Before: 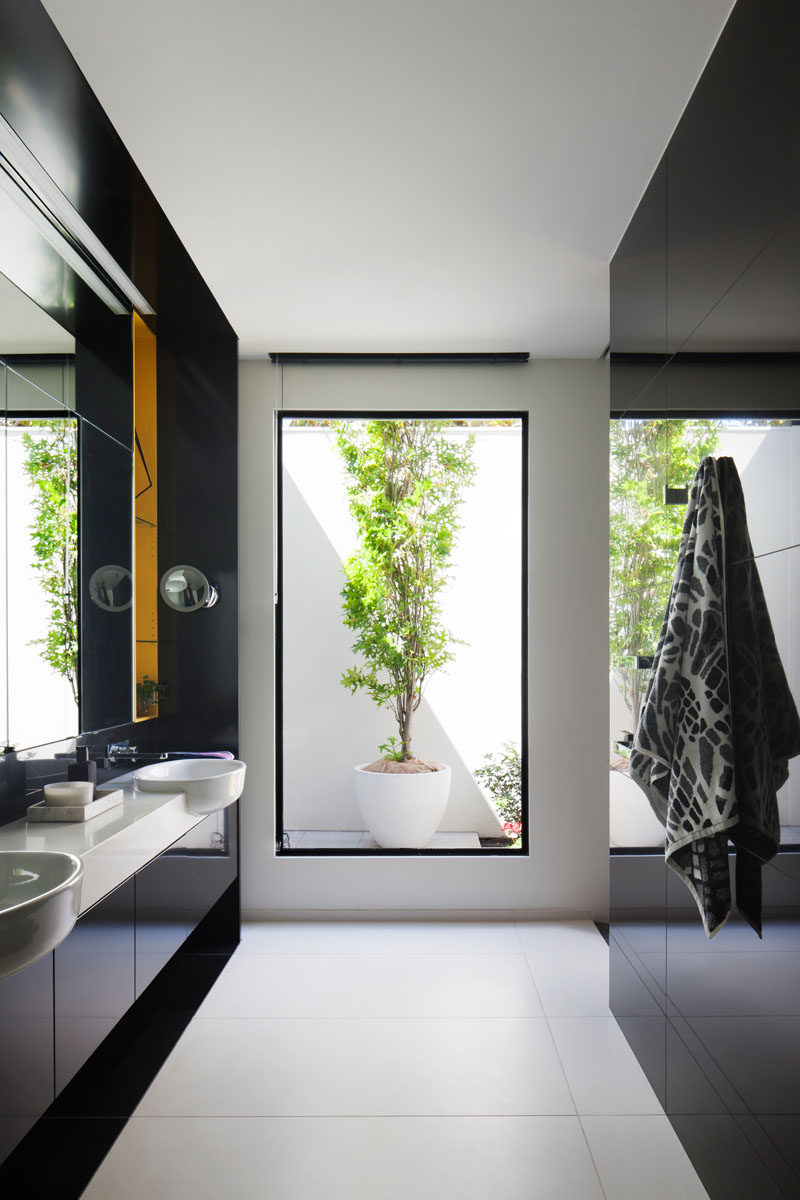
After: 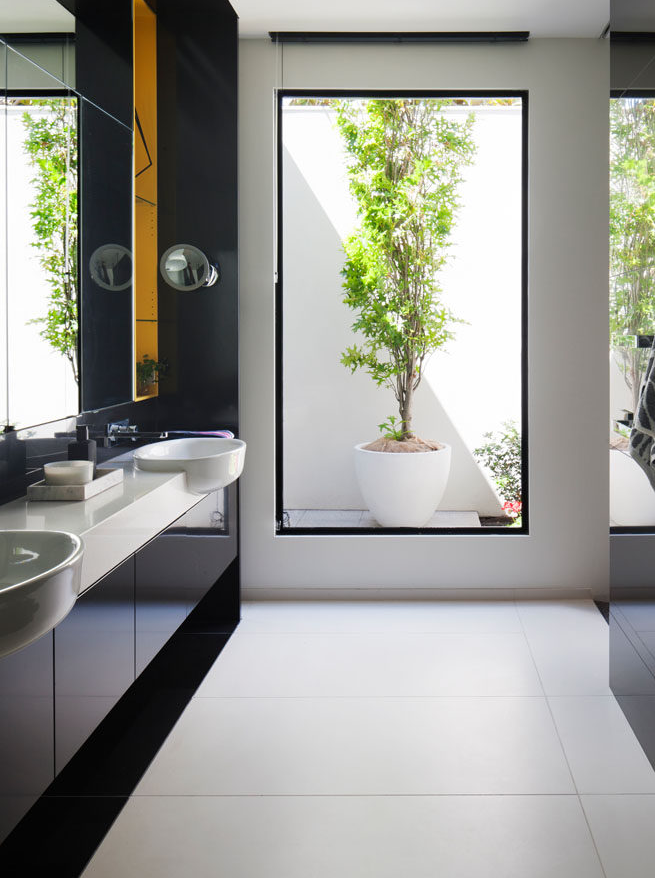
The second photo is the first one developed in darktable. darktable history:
crop: top 26.811%, right 18.018%
